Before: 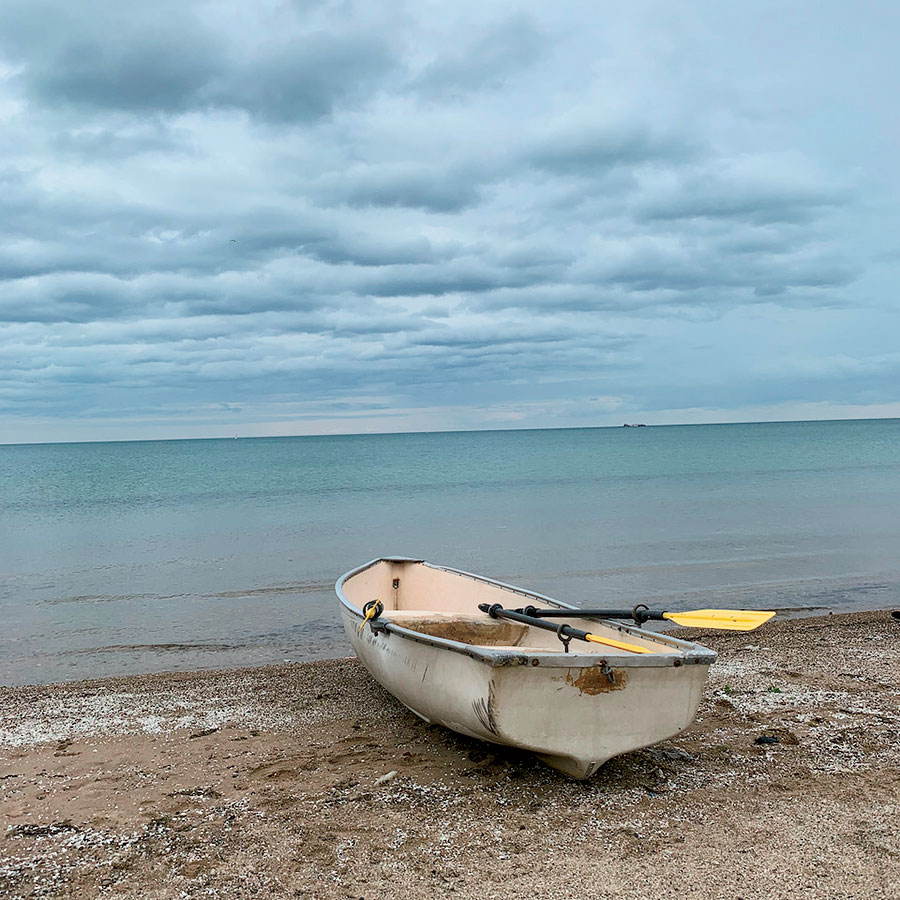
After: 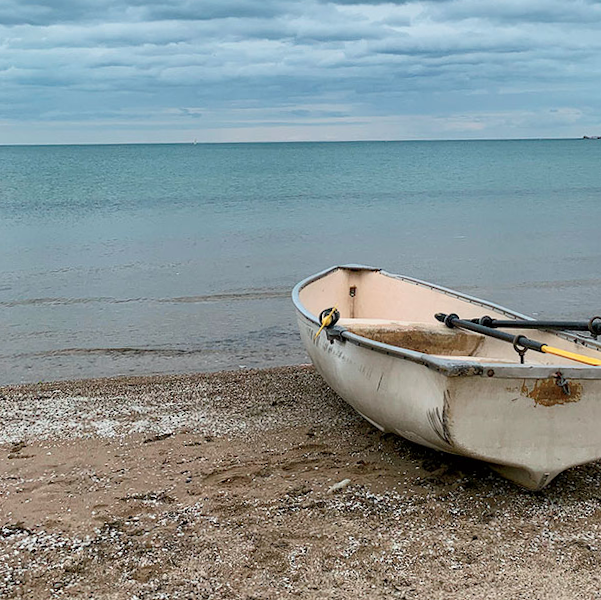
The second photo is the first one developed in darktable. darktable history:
crop and rotate: angle -0.987°, left 3.785%, top 32.123%, right 28.292%
